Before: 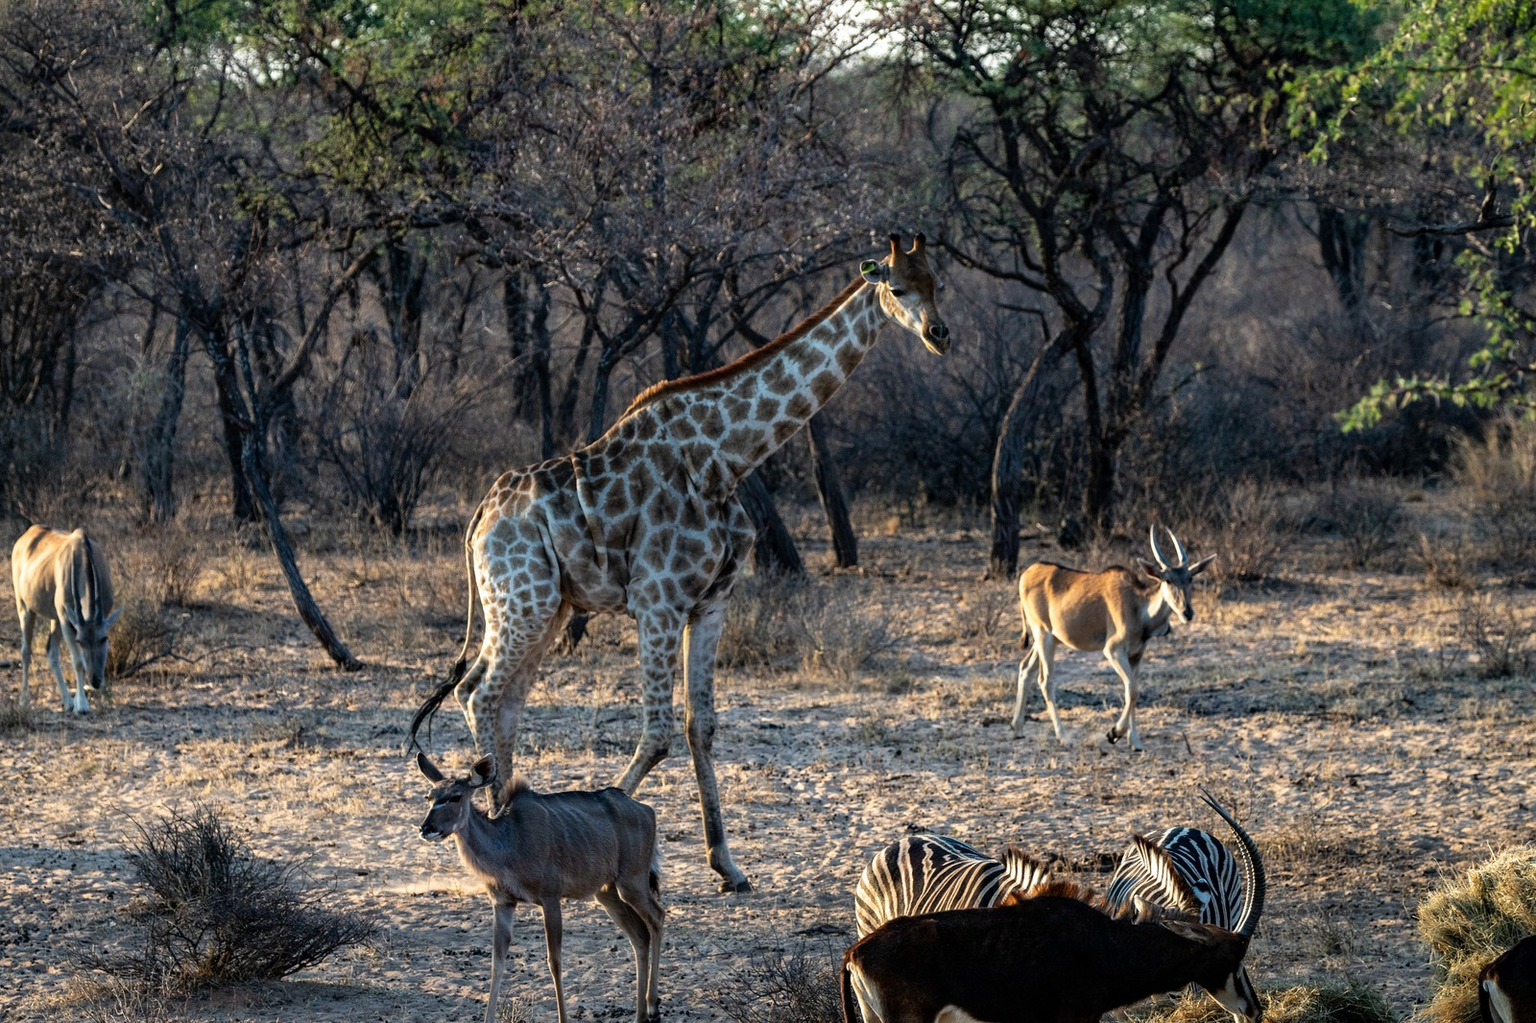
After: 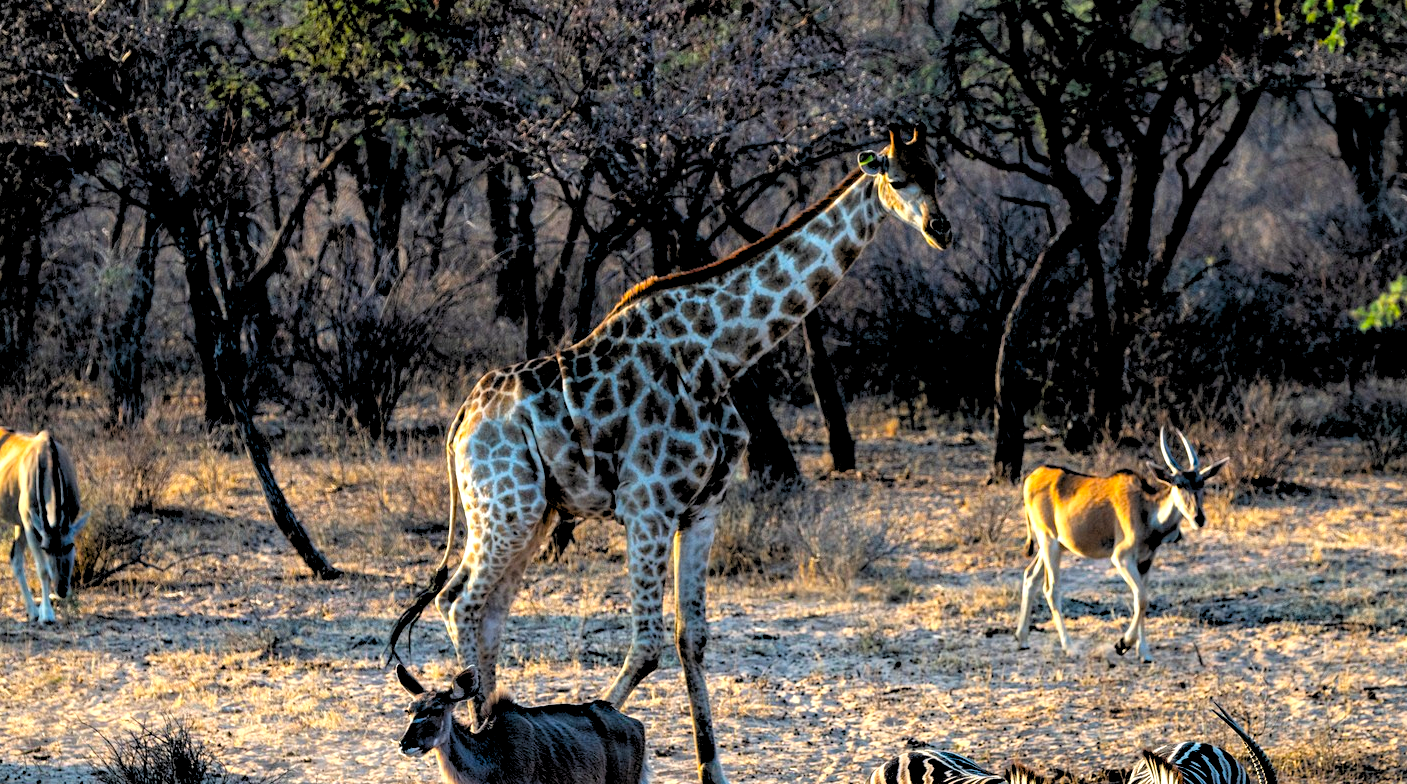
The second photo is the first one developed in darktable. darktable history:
rgb levels: levels [[0.029, 0.461, 0.922], [0, 0.5, 1], [0, 0.5, 1]]
exposure: exposure 0.367 EV, compensate highlight preservation false
color balance rgb: linear chroma grading › global chroma 15%, perceptual saturation grading › global saturation 30%
crop and rotate: left 2.425%, top 11.305%, right 9.6%, bottom 15.08%
